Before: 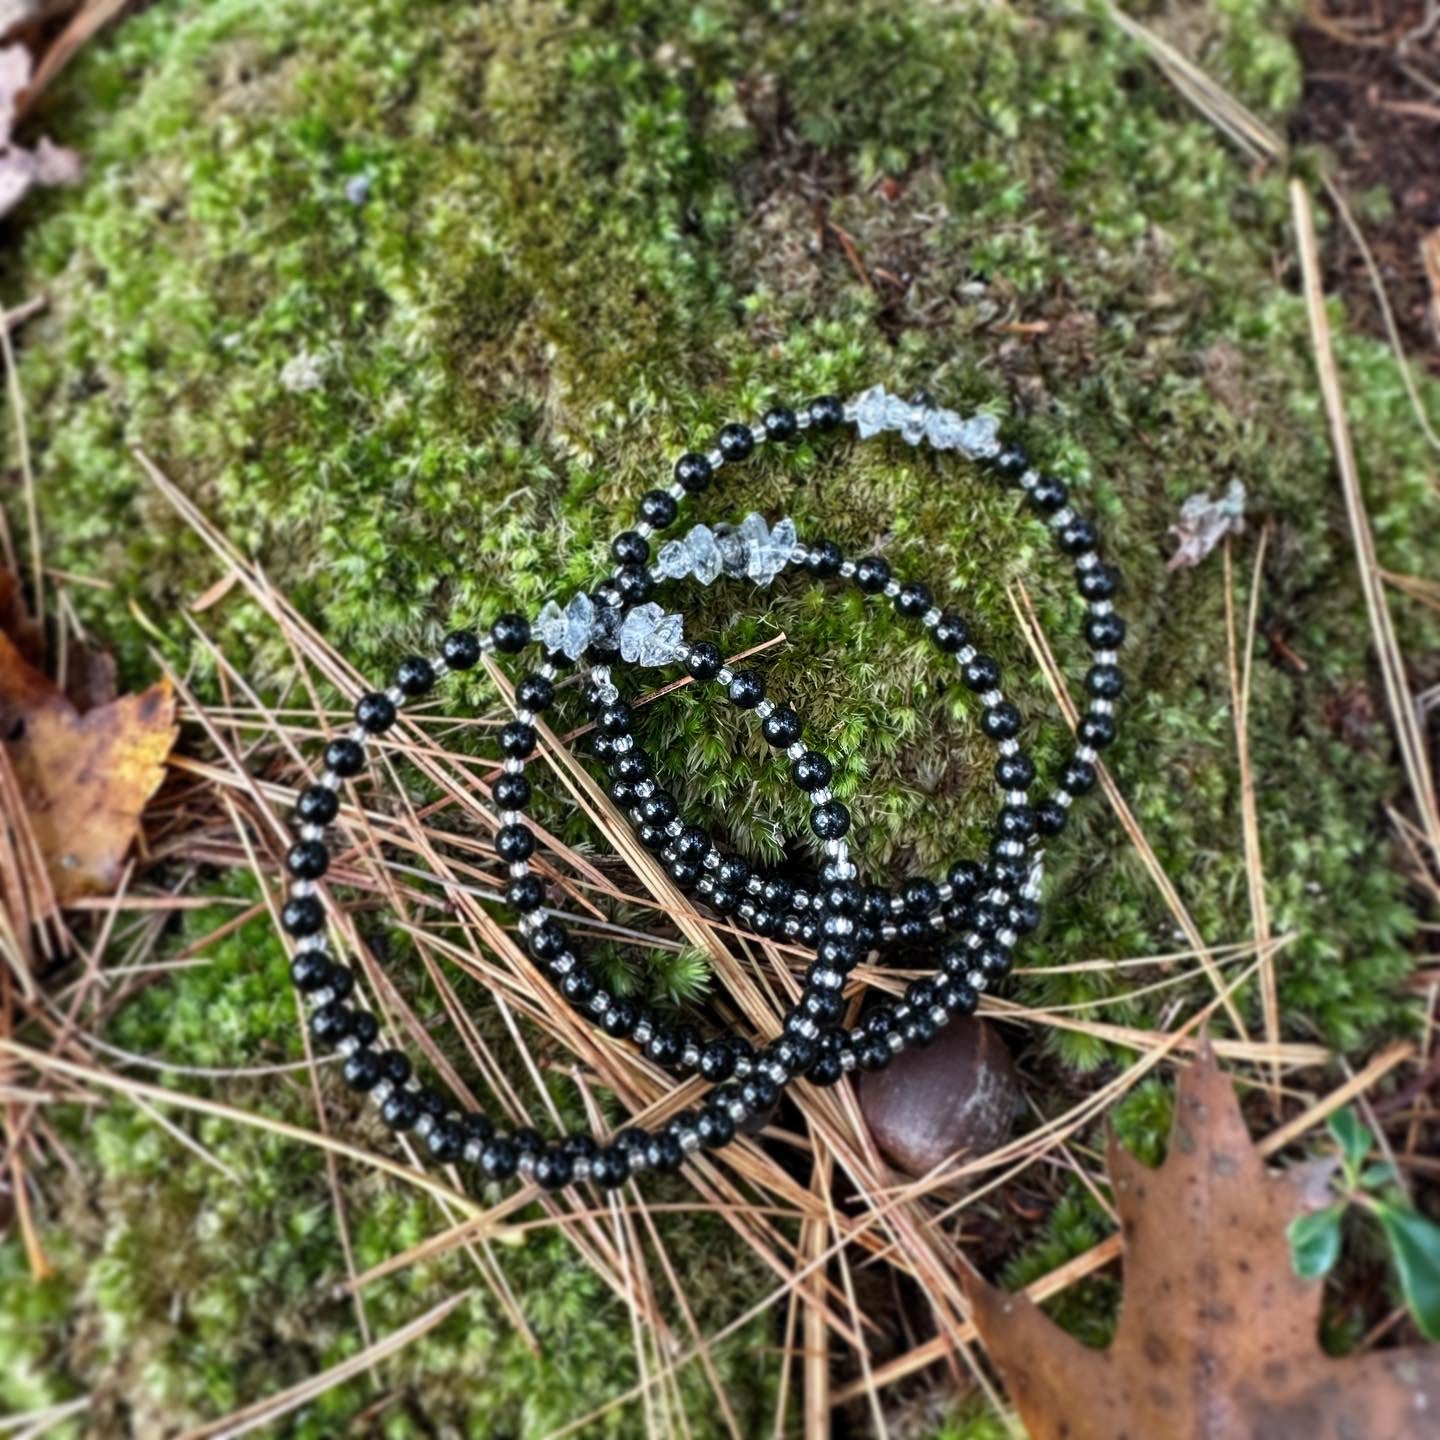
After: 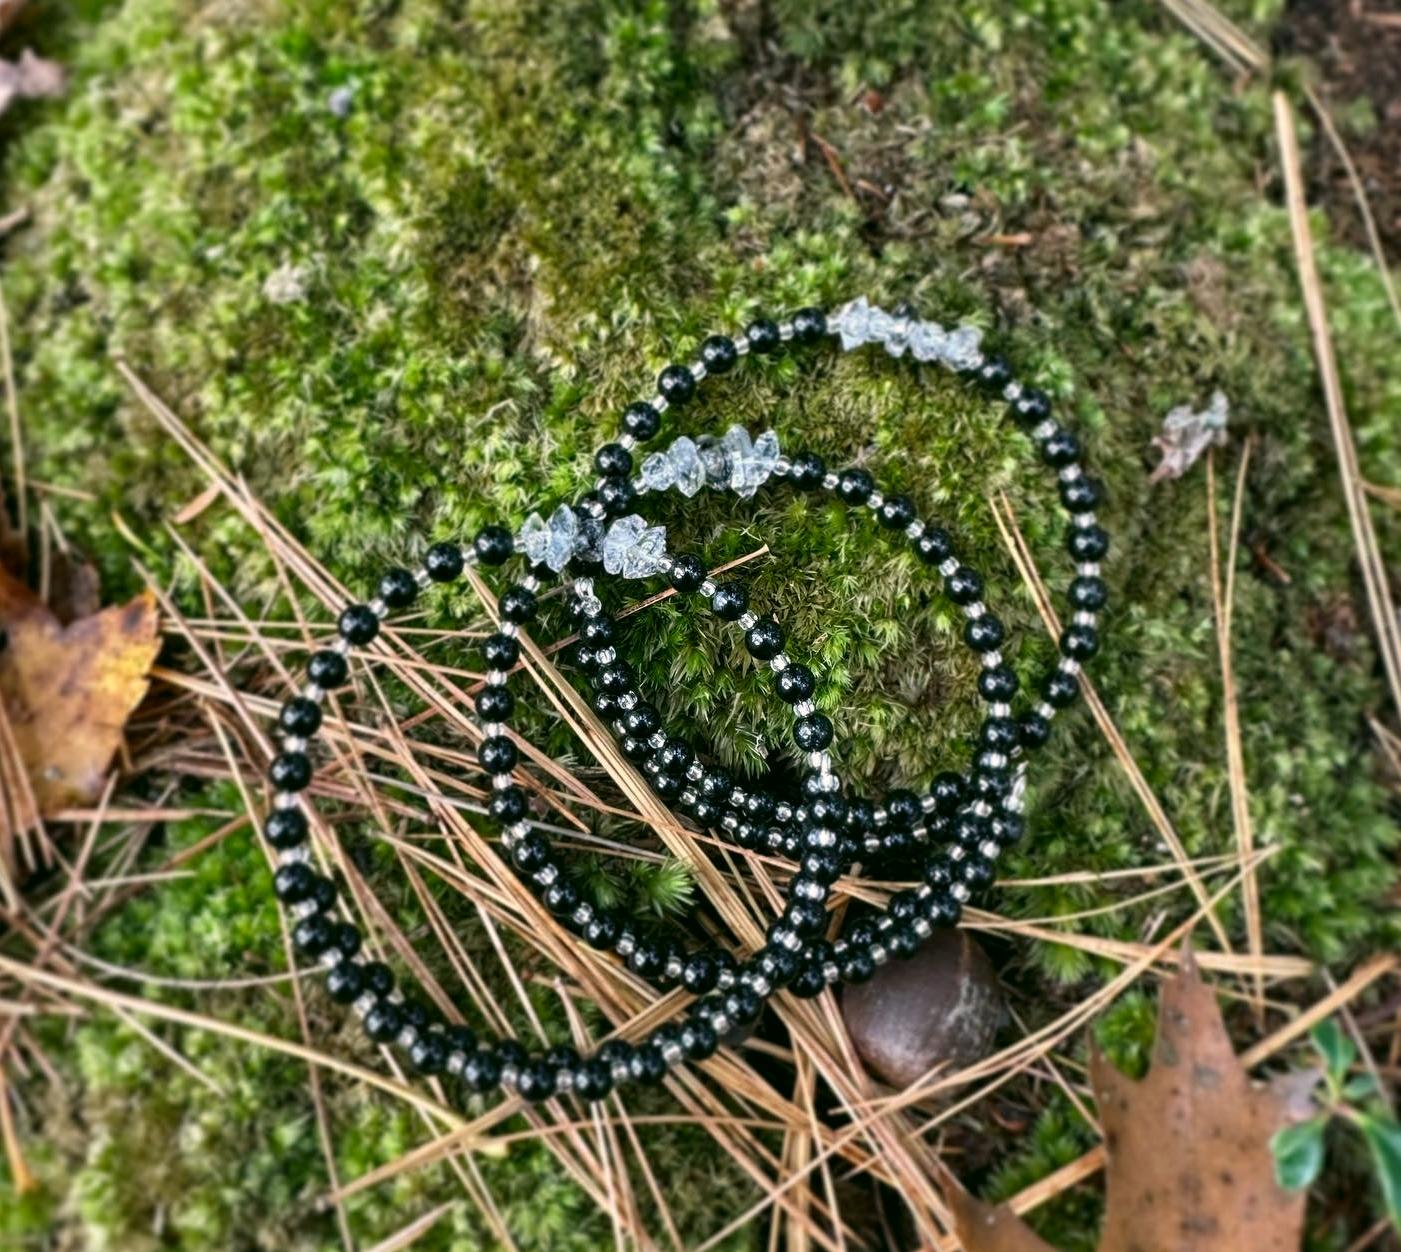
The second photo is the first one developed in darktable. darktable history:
crop: left 1.243%, top 6.163%, right 1.432%, bottom 6.861%
color correction: highlights a* 4.21, highlights b* 4.97, shadows a* -7.49, shadows b* 4.76
